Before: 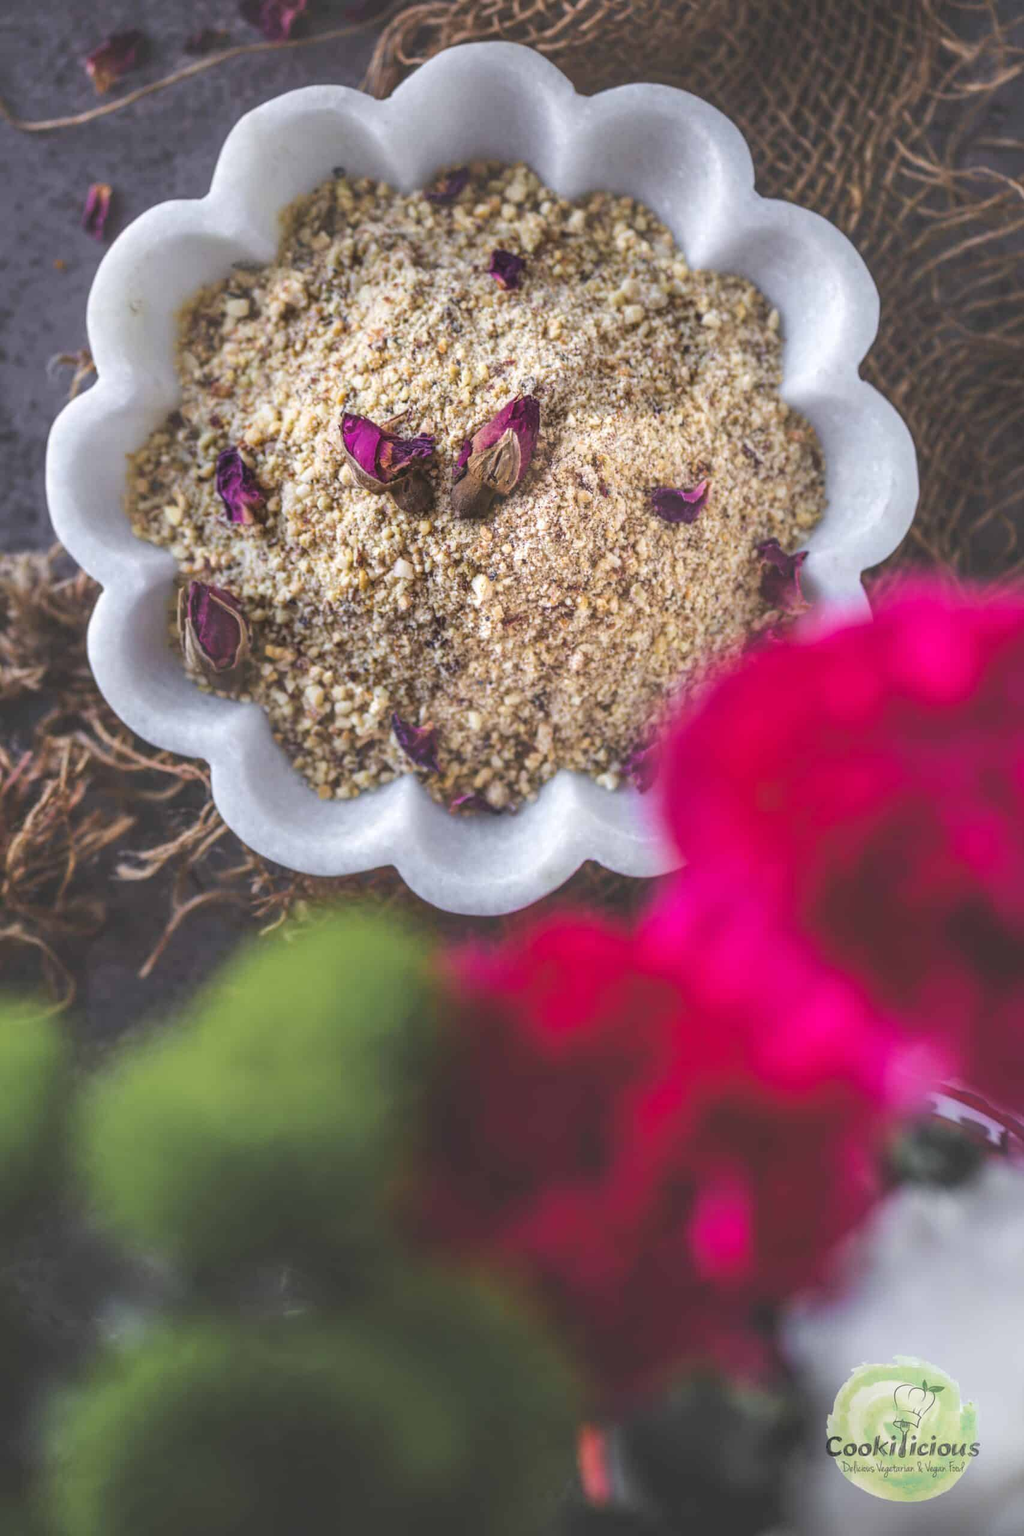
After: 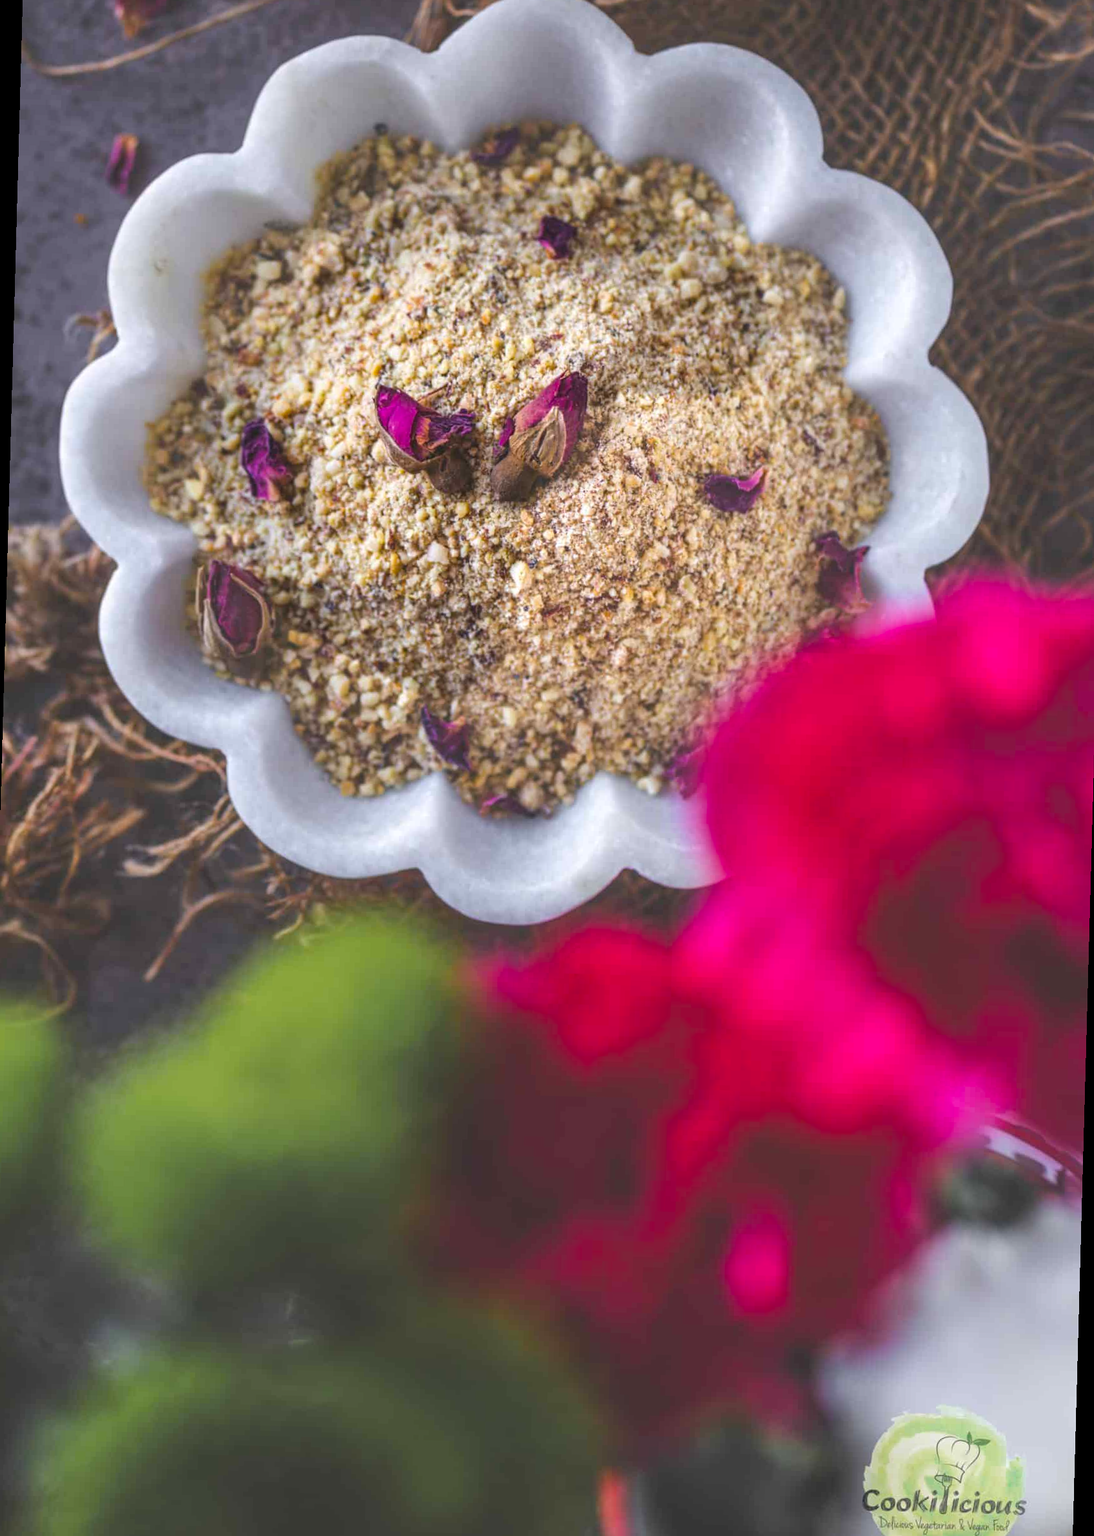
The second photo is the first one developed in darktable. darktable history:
color balance rgb: linear chroma grading › global chroma 6.48%, perceptual saturation grading › global saturation 12.96%, global vibrance 6.02%
rotate and perspective: rotation 1.57°, crop left 0.018, crop right 0.982, crop top 0.039, crop bottom 0.961
